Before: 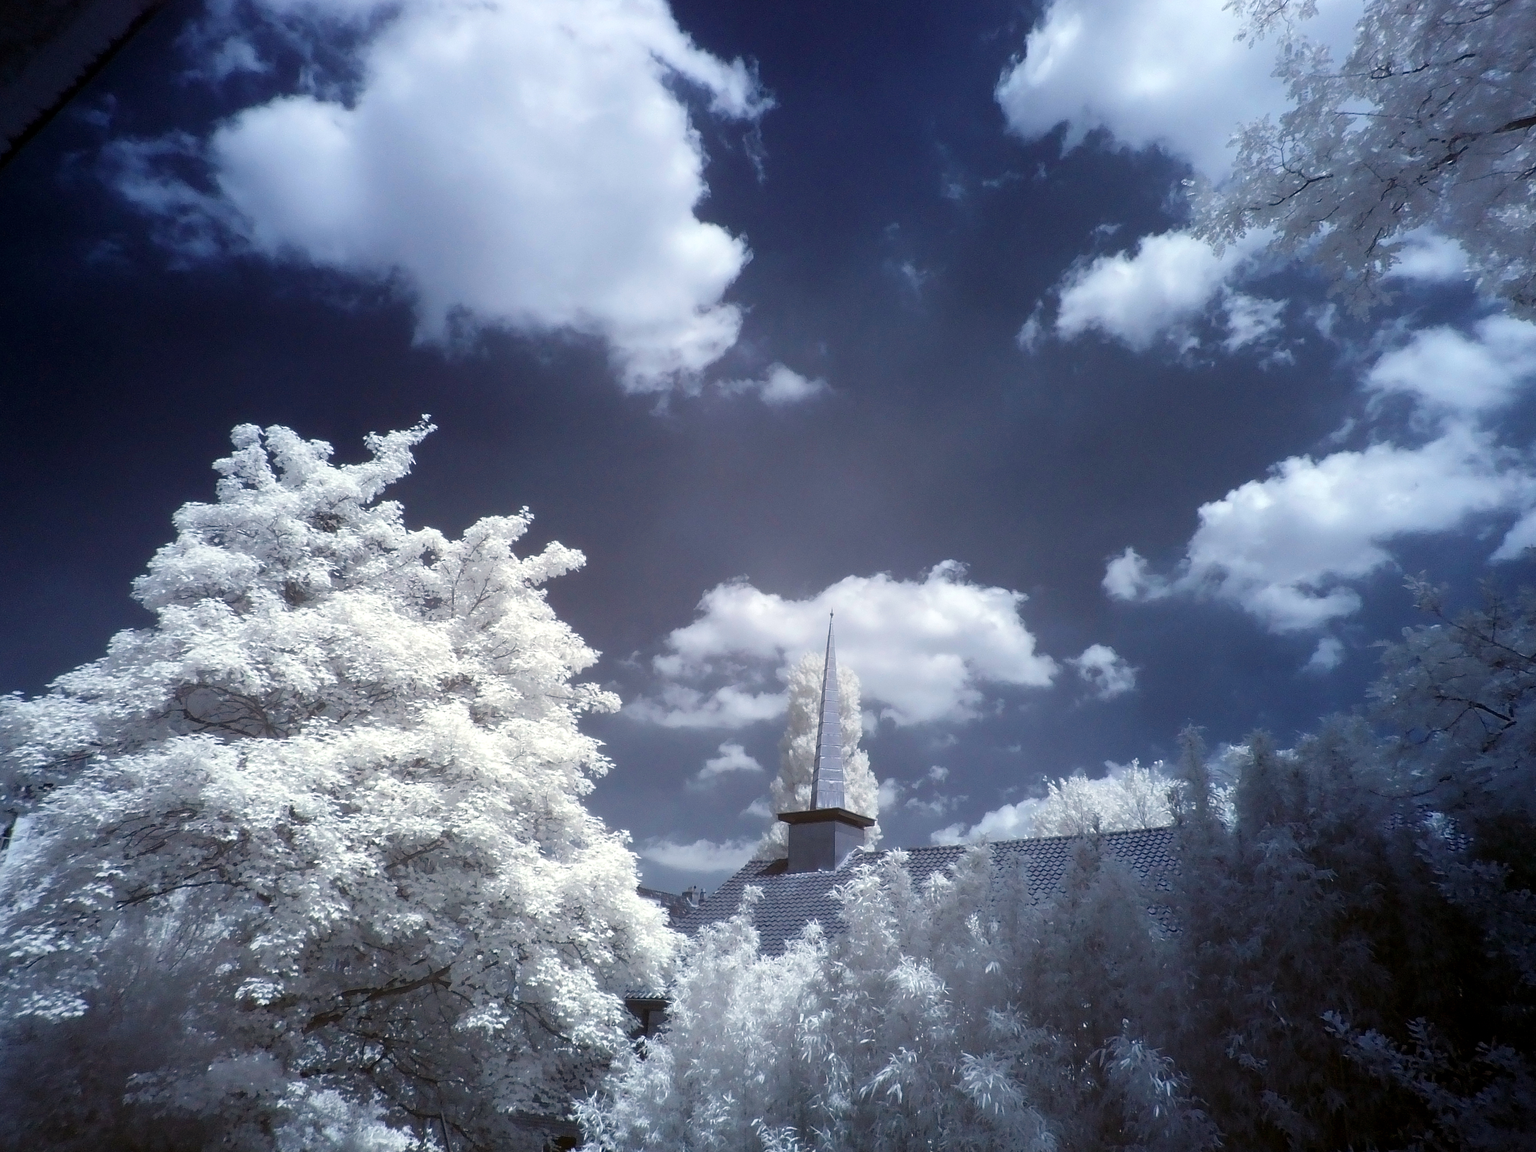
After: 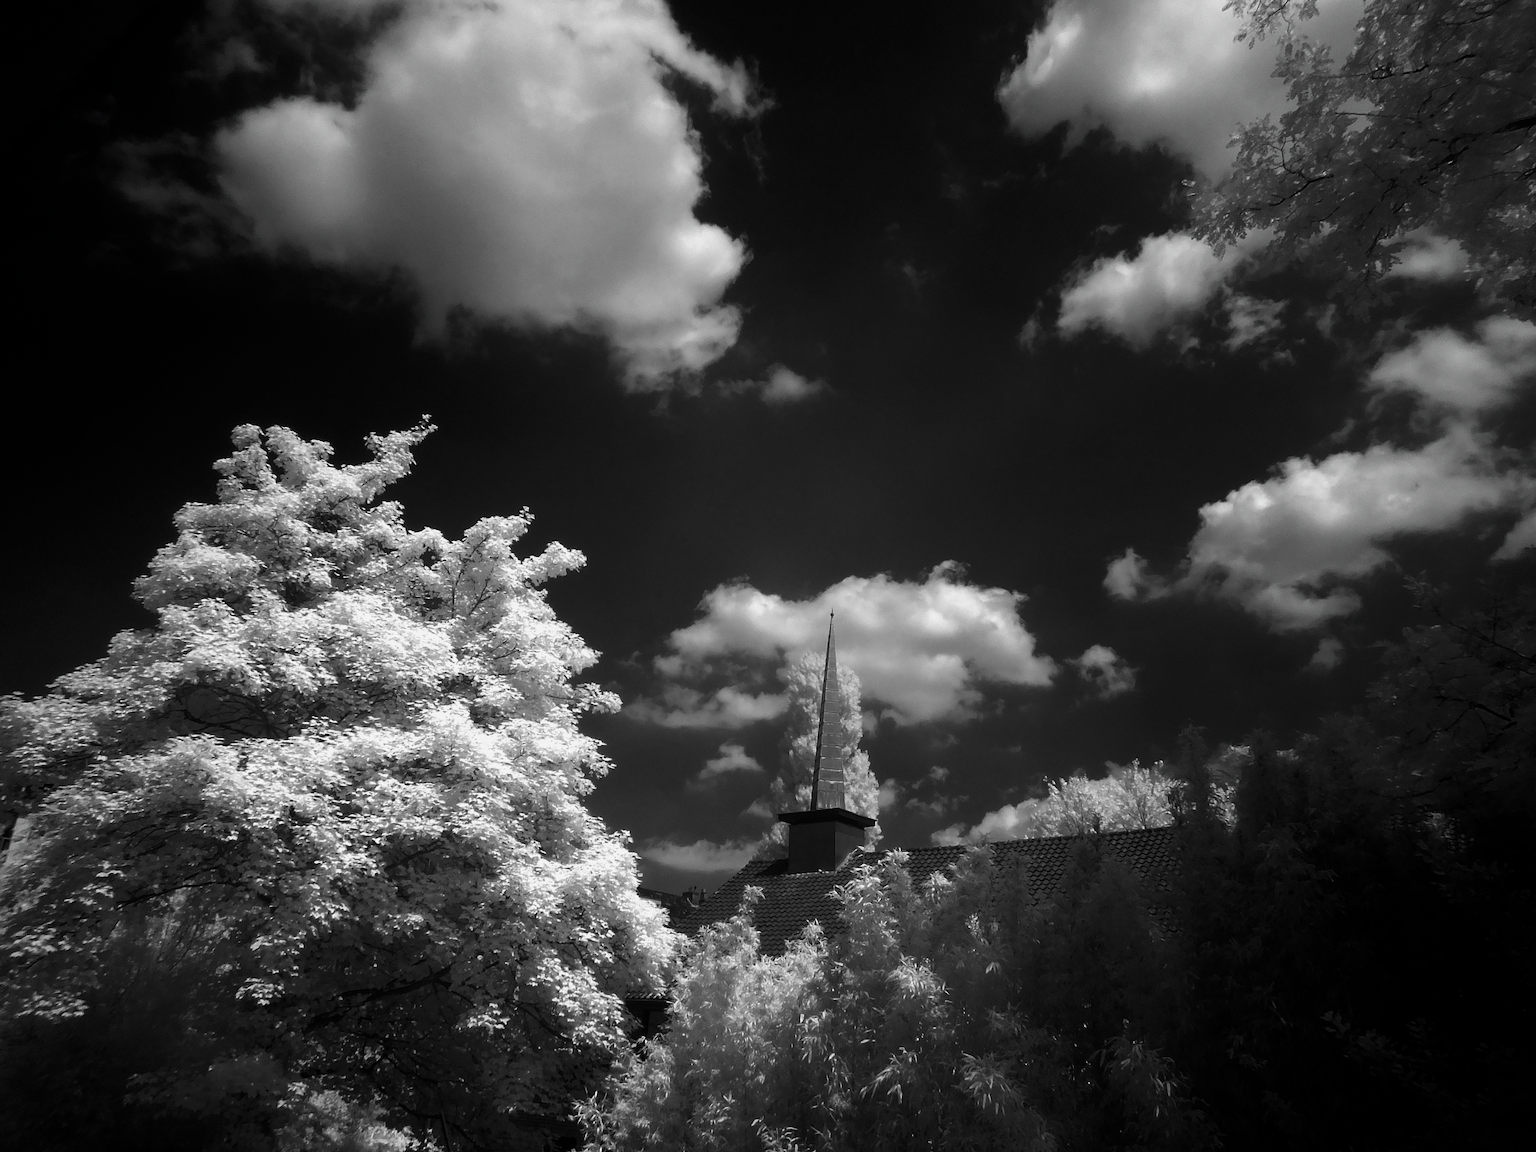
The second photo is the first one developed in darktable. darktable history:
contrast brightness saturation: contrast -0.037, brightness -0.601, saturation -0.983
